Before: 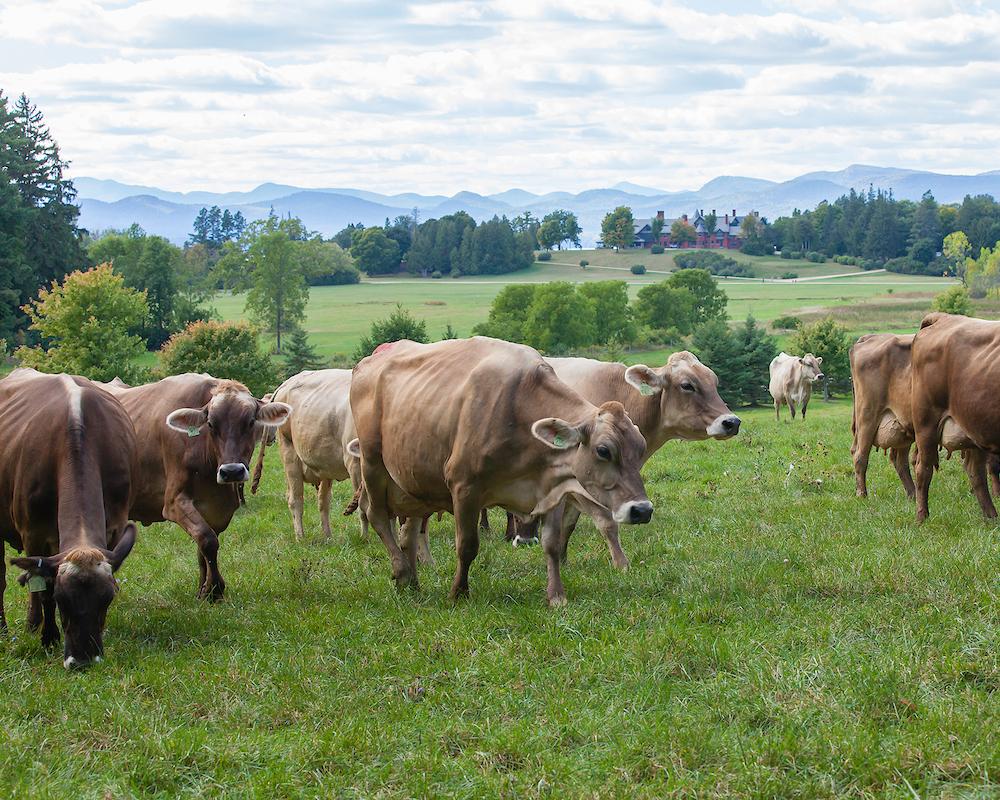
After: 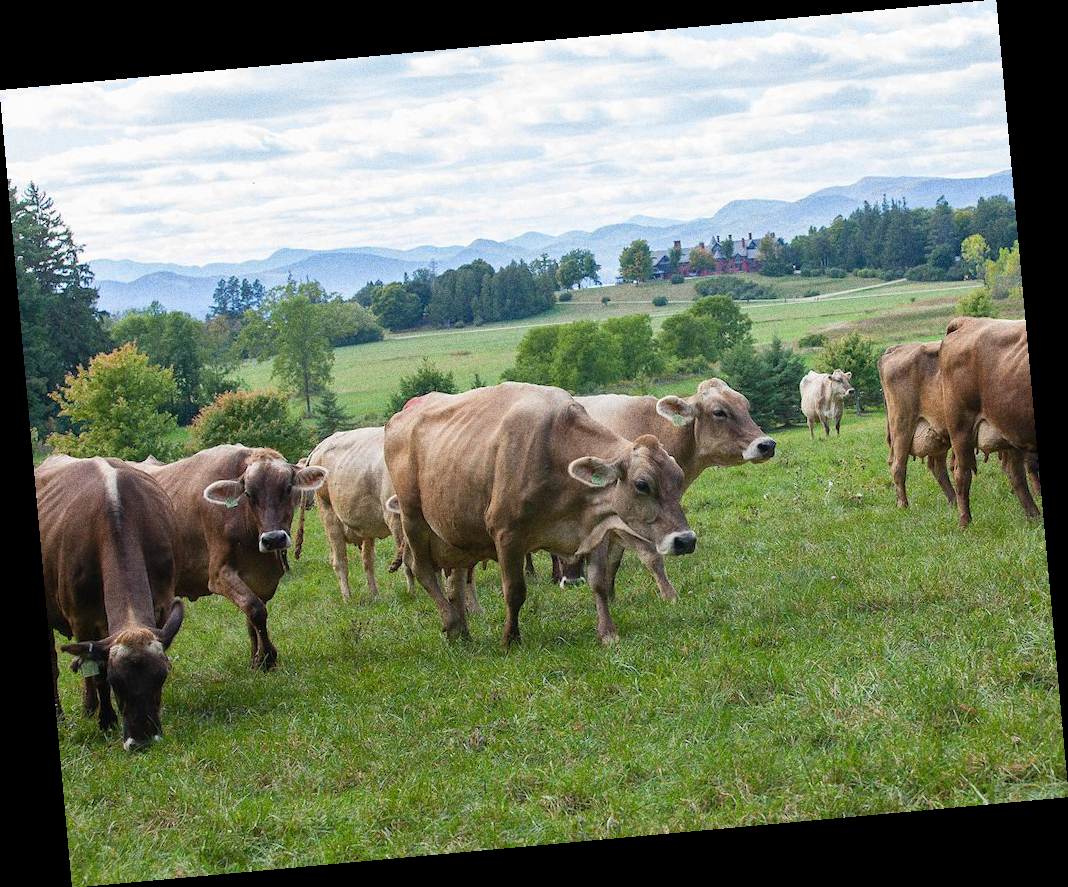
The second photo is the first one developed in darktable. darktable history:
grain: coarseness 0.09 ISO, strength 40%
rotate and perspective: rotation -5.2°, automatic cropping off
